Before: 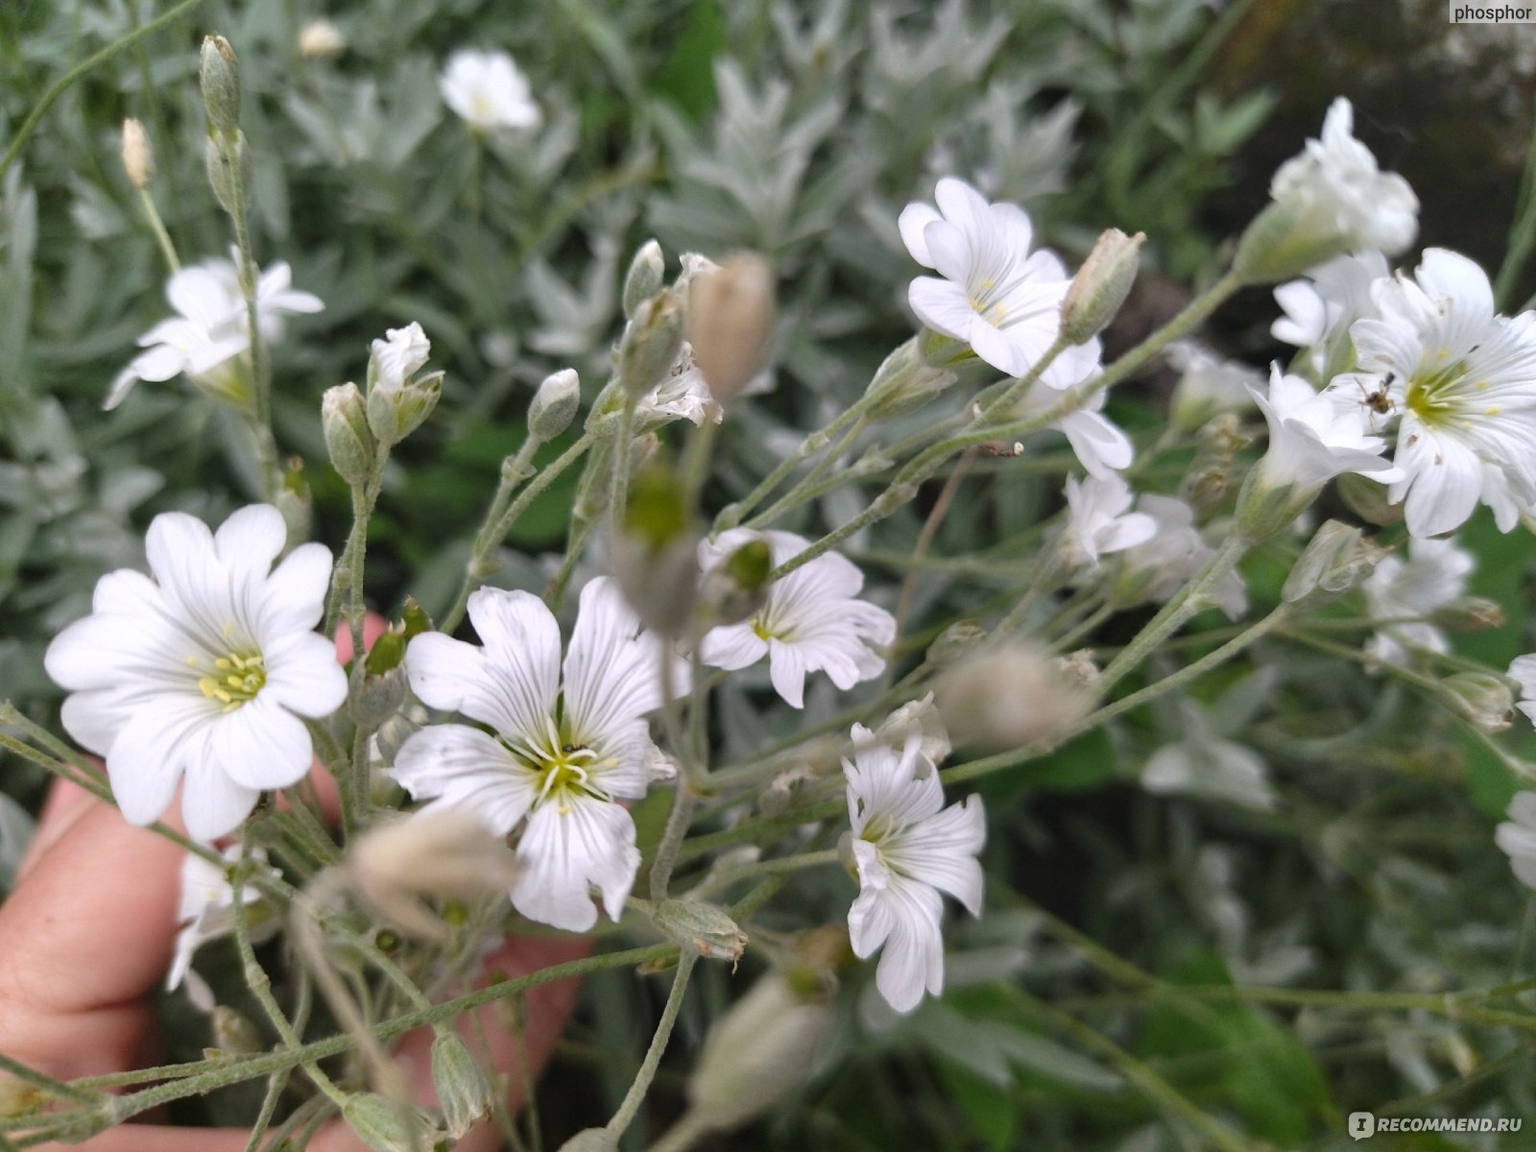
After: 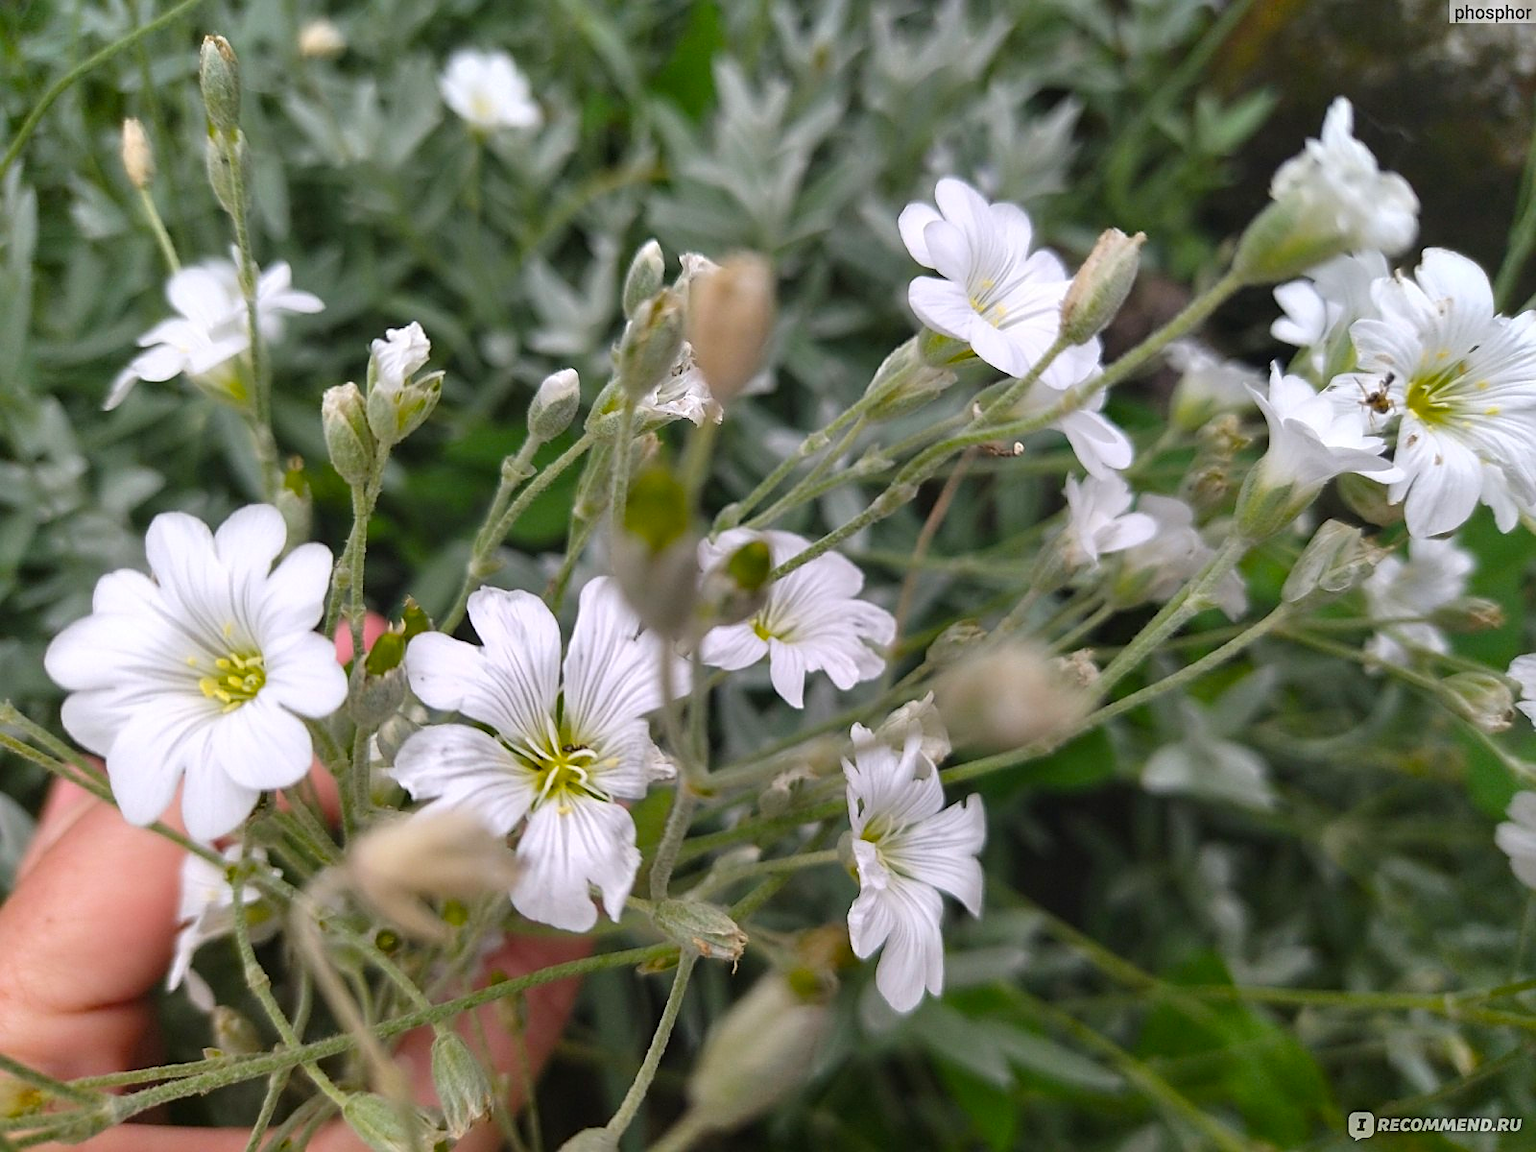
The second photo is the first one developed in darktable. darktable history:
color balance rgb: perceptual saturation grading › global saturation 34.05%, global vibrance 5.56%
sharpen: on, module defaults
